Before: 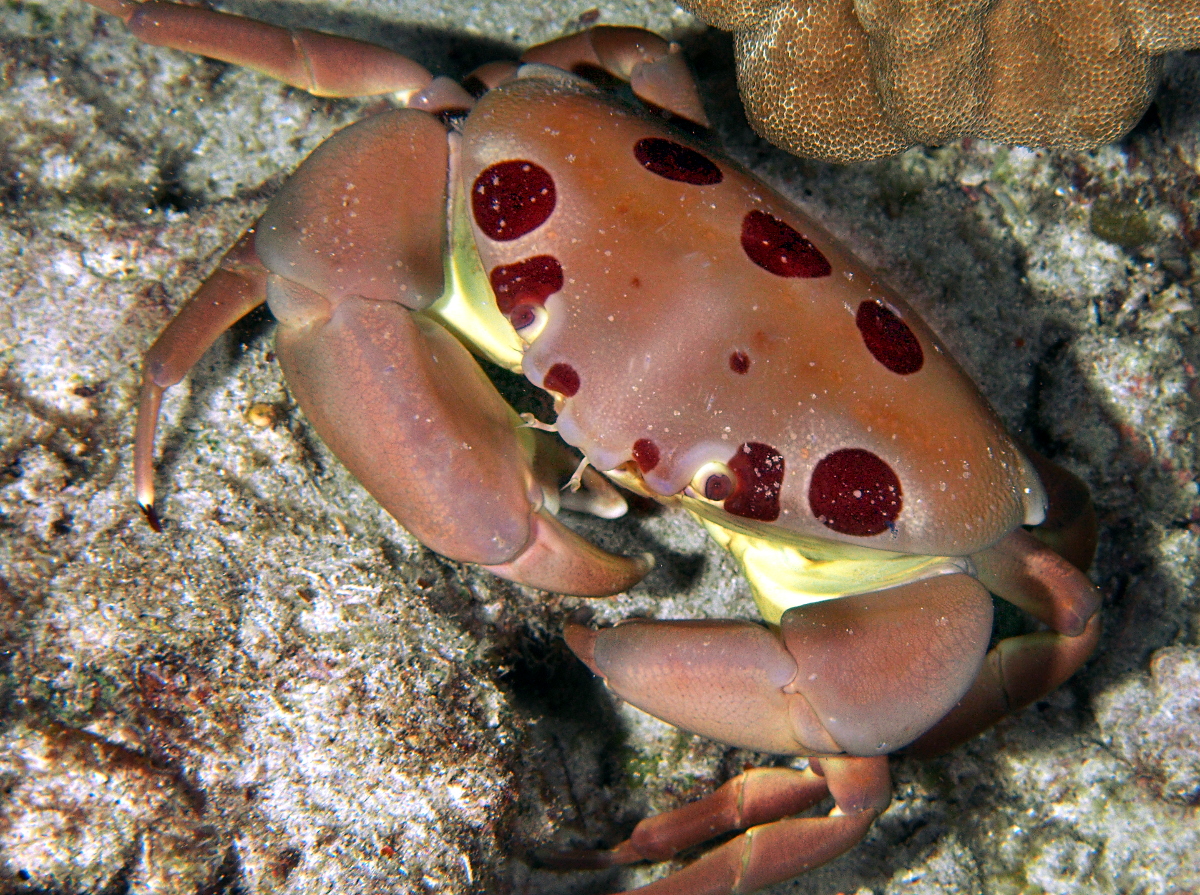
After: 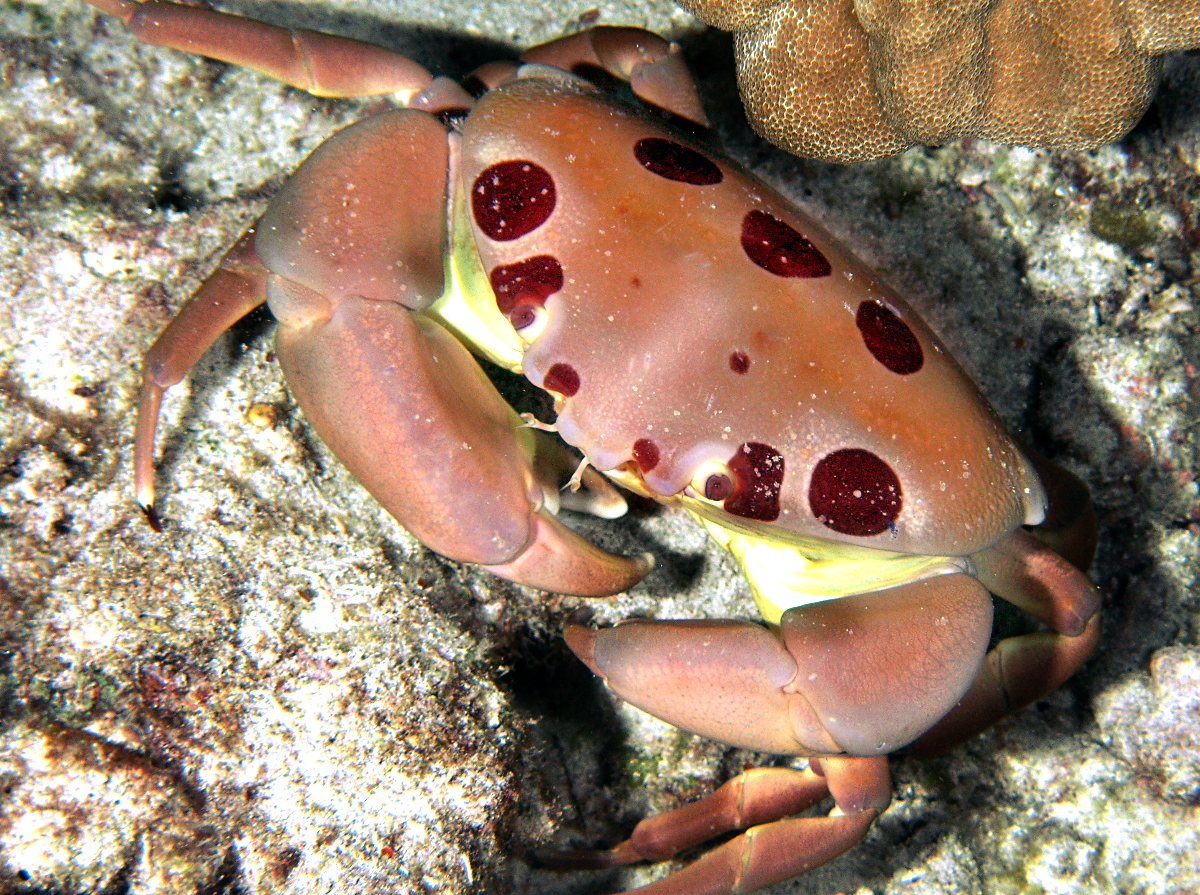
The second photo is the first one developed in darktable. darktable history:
tone equalizer: -8 EV -0.776 EV, -7 EV -0.686 EV, -6 EV -0.606 EV, -5 EV -0.362 EV, -3 EV 0.379 EV, -2 EV 0.6 EV, -1 EV 0.678 EV, +0 EV 0.774 EV
